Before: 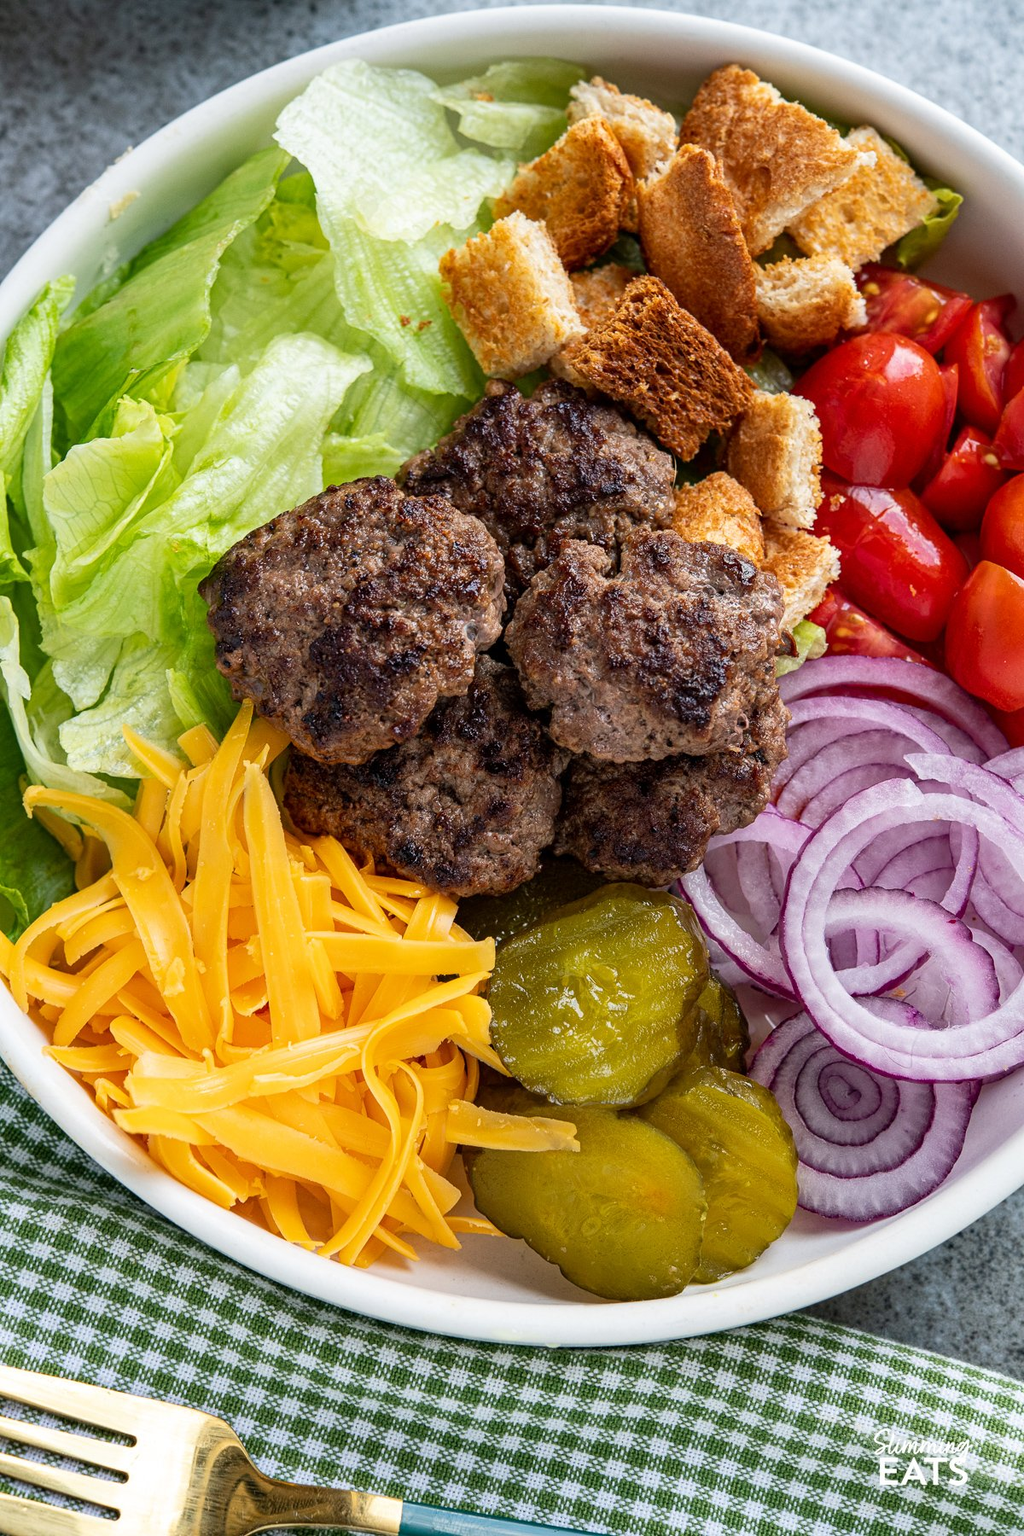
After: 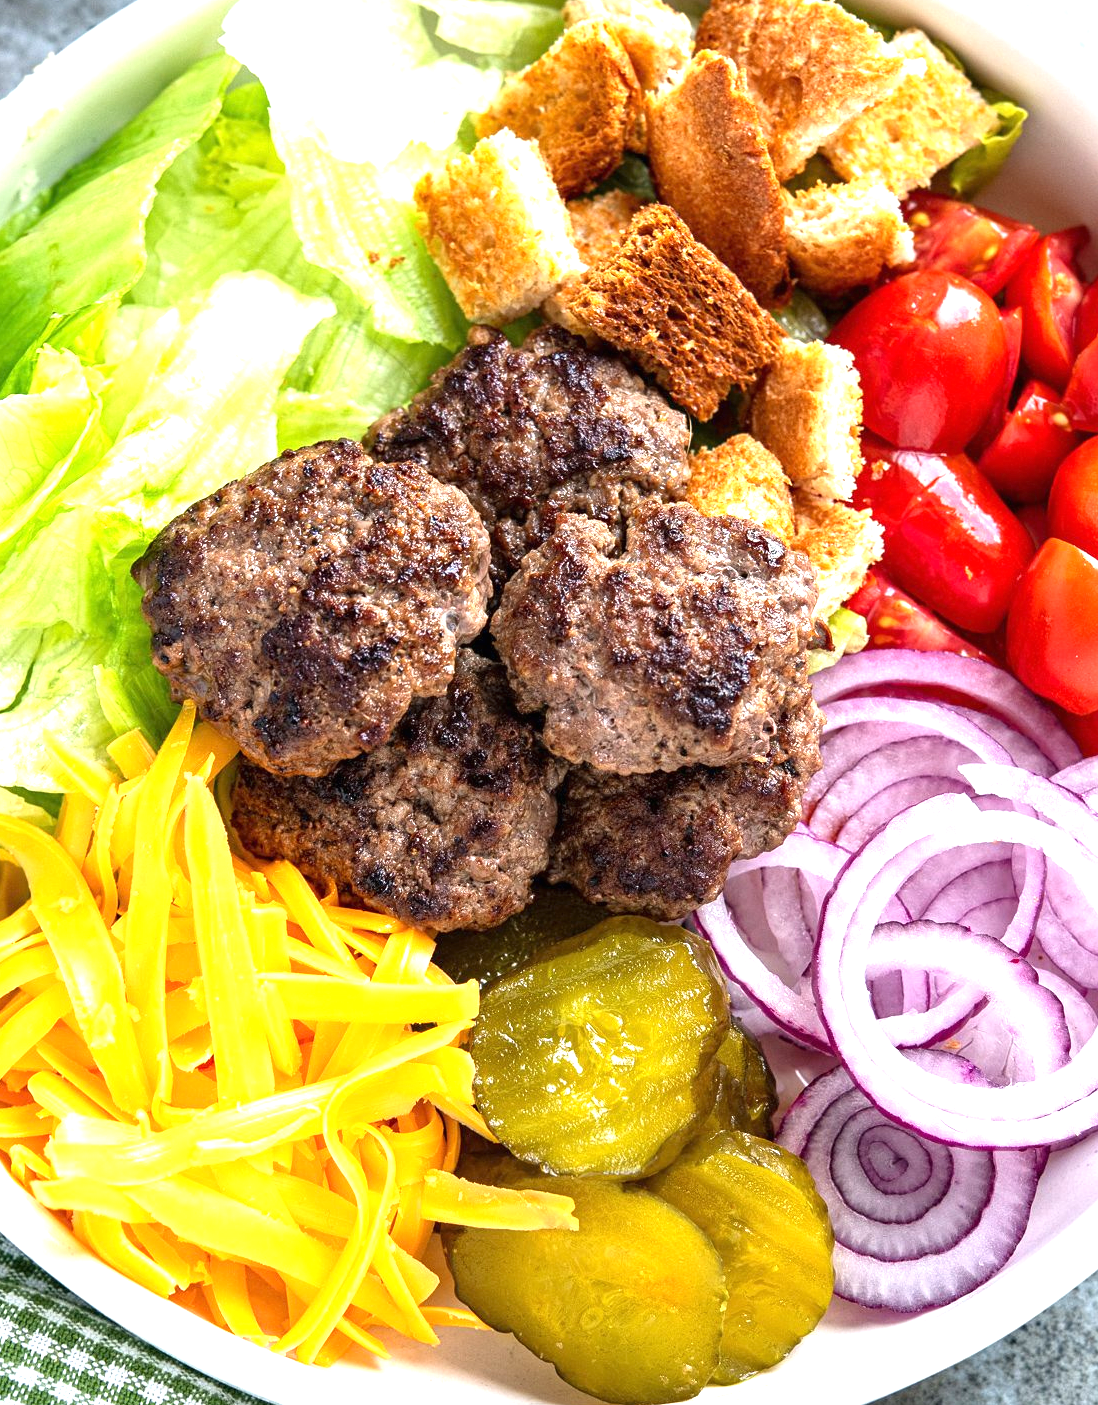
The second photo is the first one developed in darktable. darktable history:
exposure: black level correction 0, exposure 1.199 EV, compensate highlight preservation false
crop: left 8.441%, top 6.614%, bottom 15.32%
